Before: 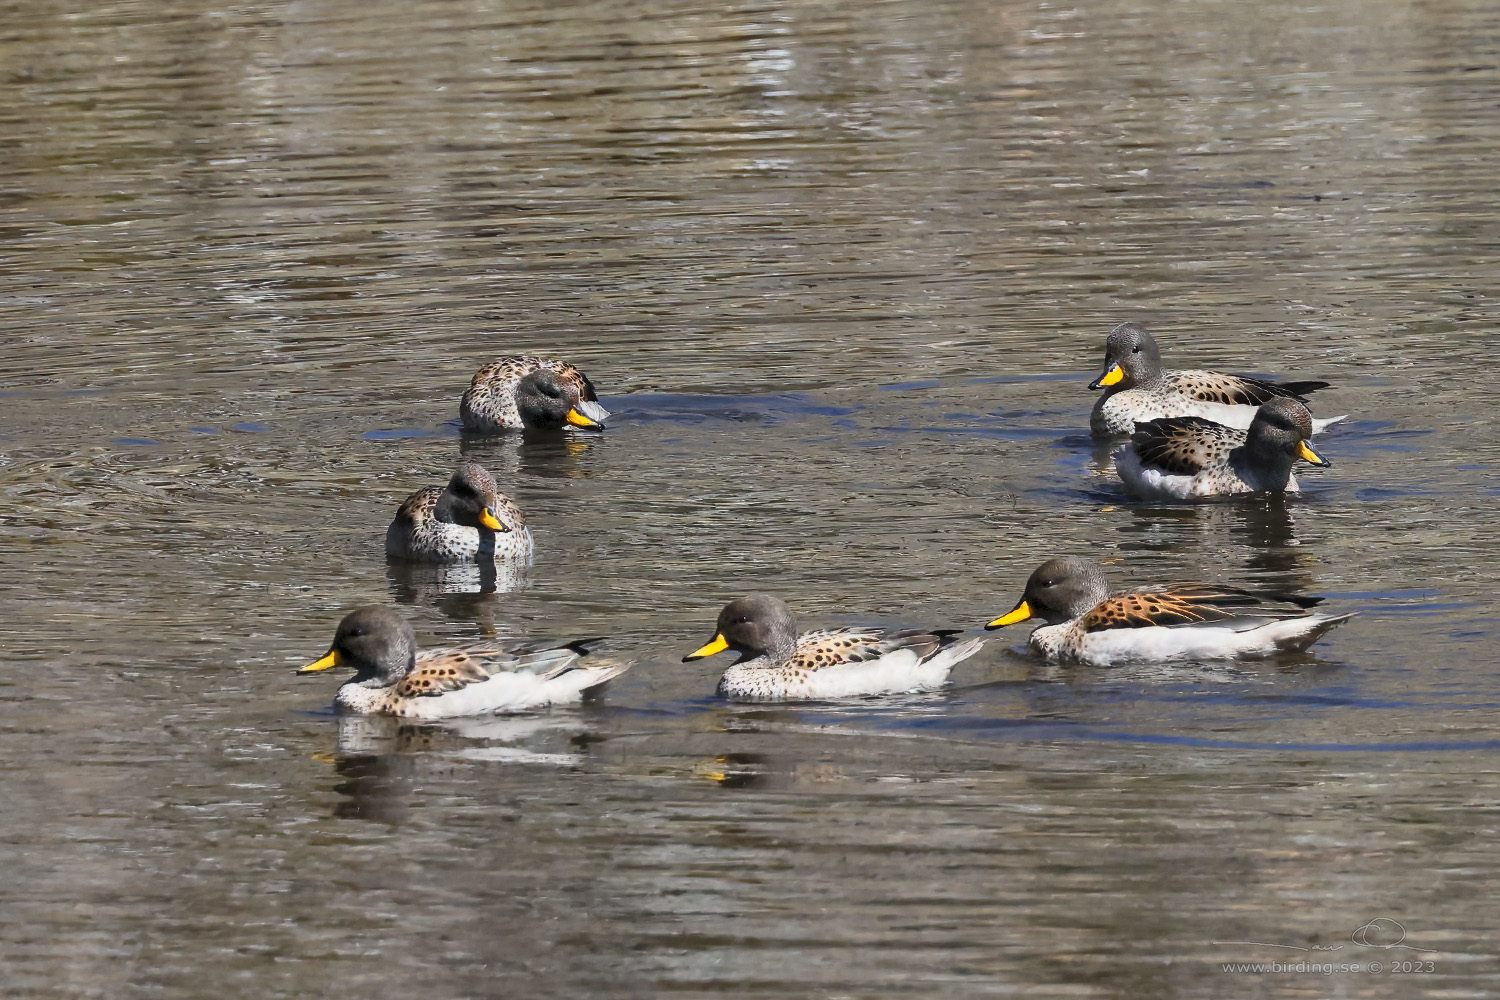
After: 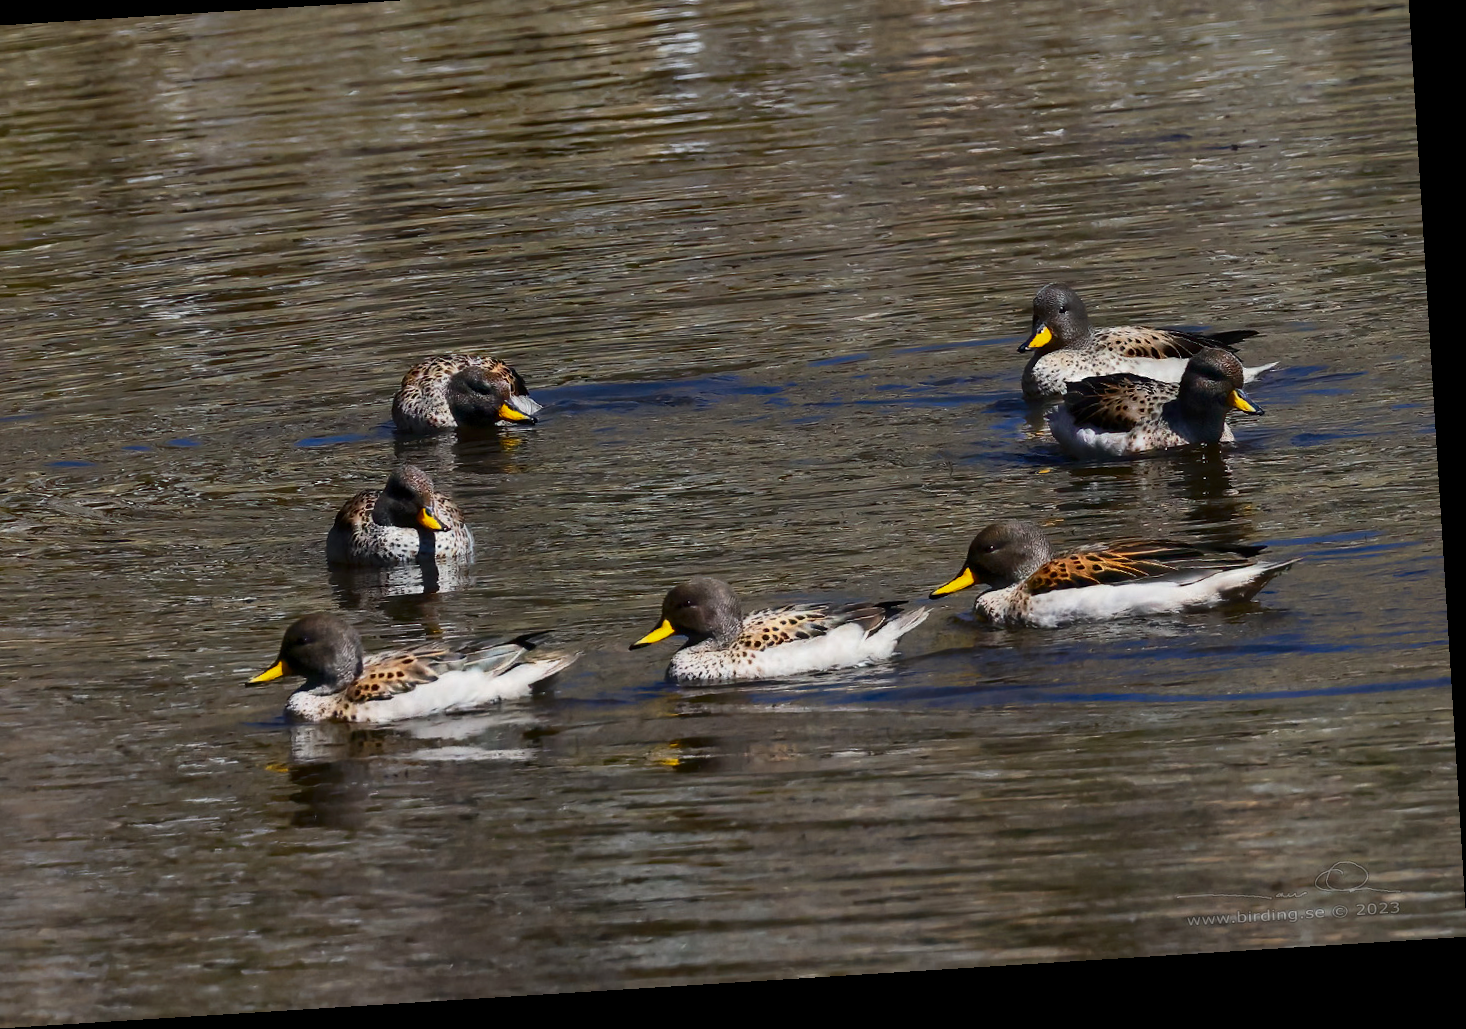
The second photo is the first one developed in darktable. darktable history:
contrast brightness saturation: brightness -0.25, saturation 0.202
crop and rotate: angle 3.58°, left 5.996%, top 5.708%
